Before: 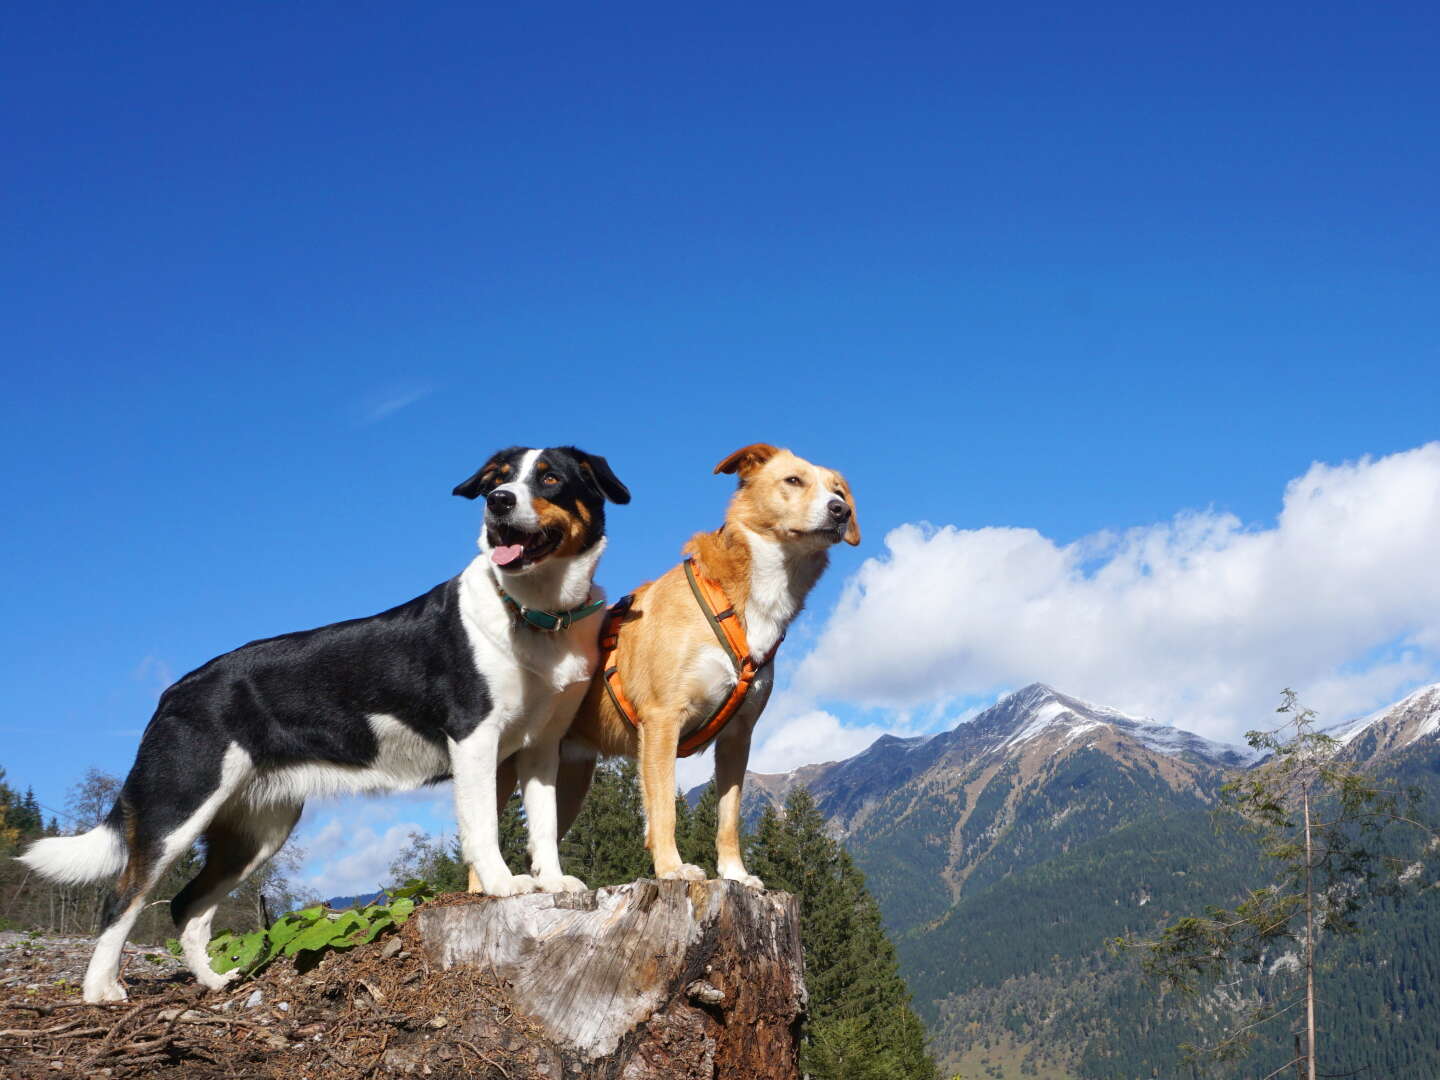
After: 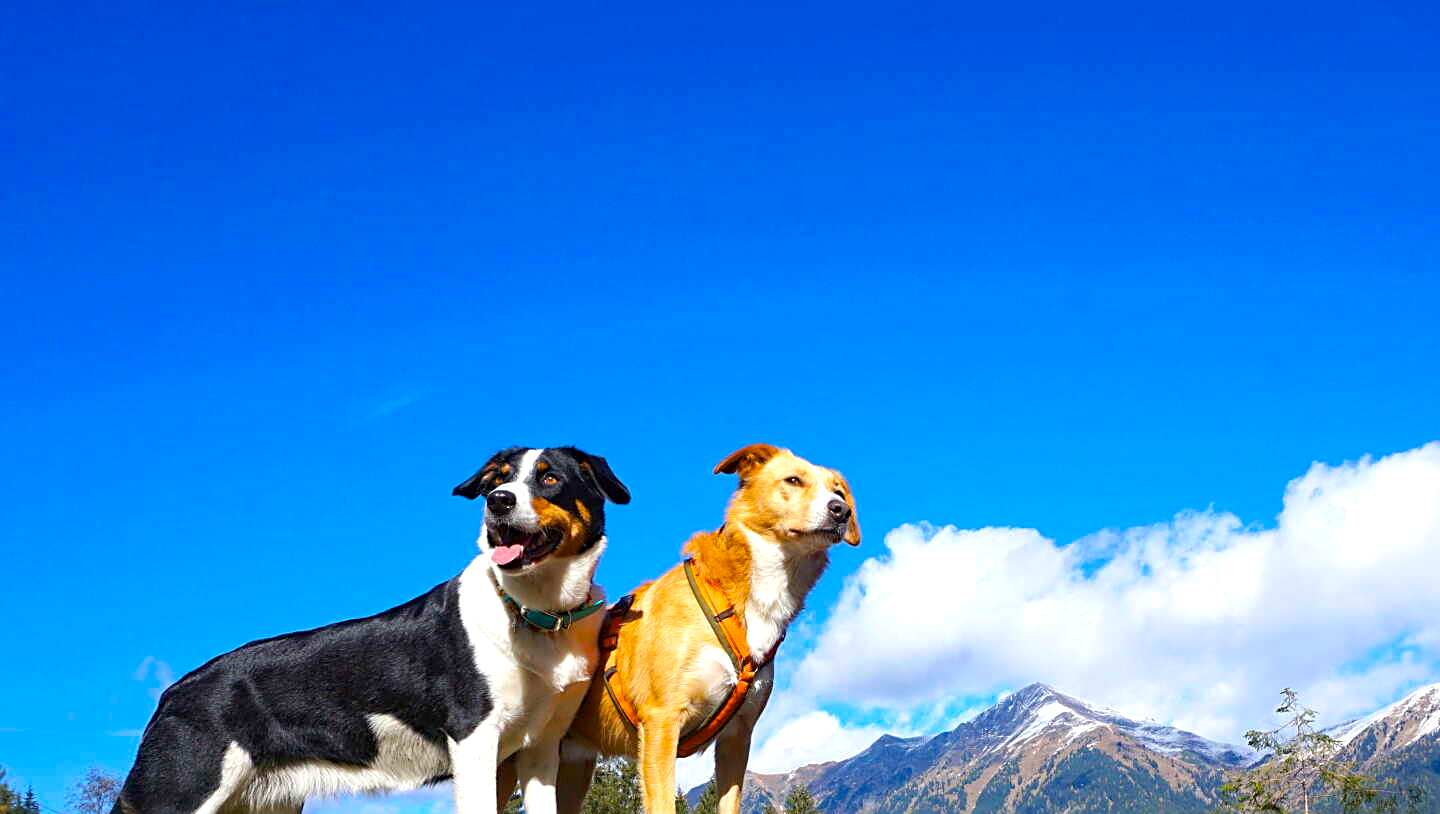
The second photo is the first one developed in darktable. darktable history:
sharpen: on, module defaults
haze removal: compatibility mode true, adaptive false
color balance rgb: power › hue 74.31°, perceptual saturation grading › global saturation 29.809%, perceptual brilliance grading › global brilliance 10.226%, perceptual brilliance grading › shadows 15%, global vibrance 14.688%
crop: bottom 24.625%
